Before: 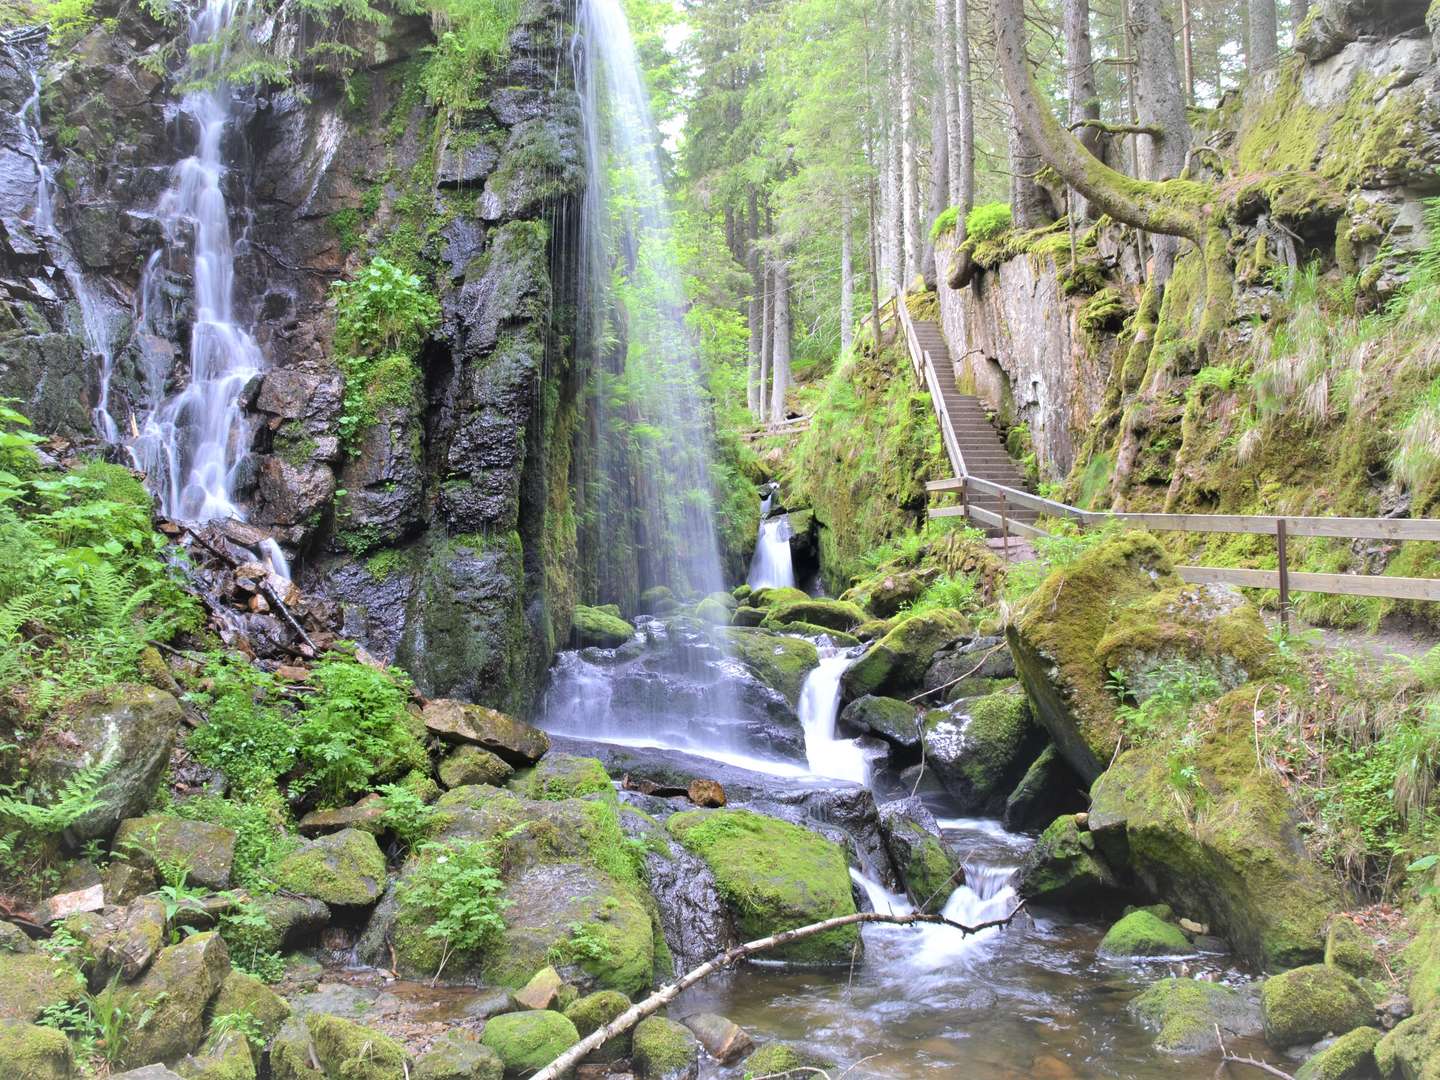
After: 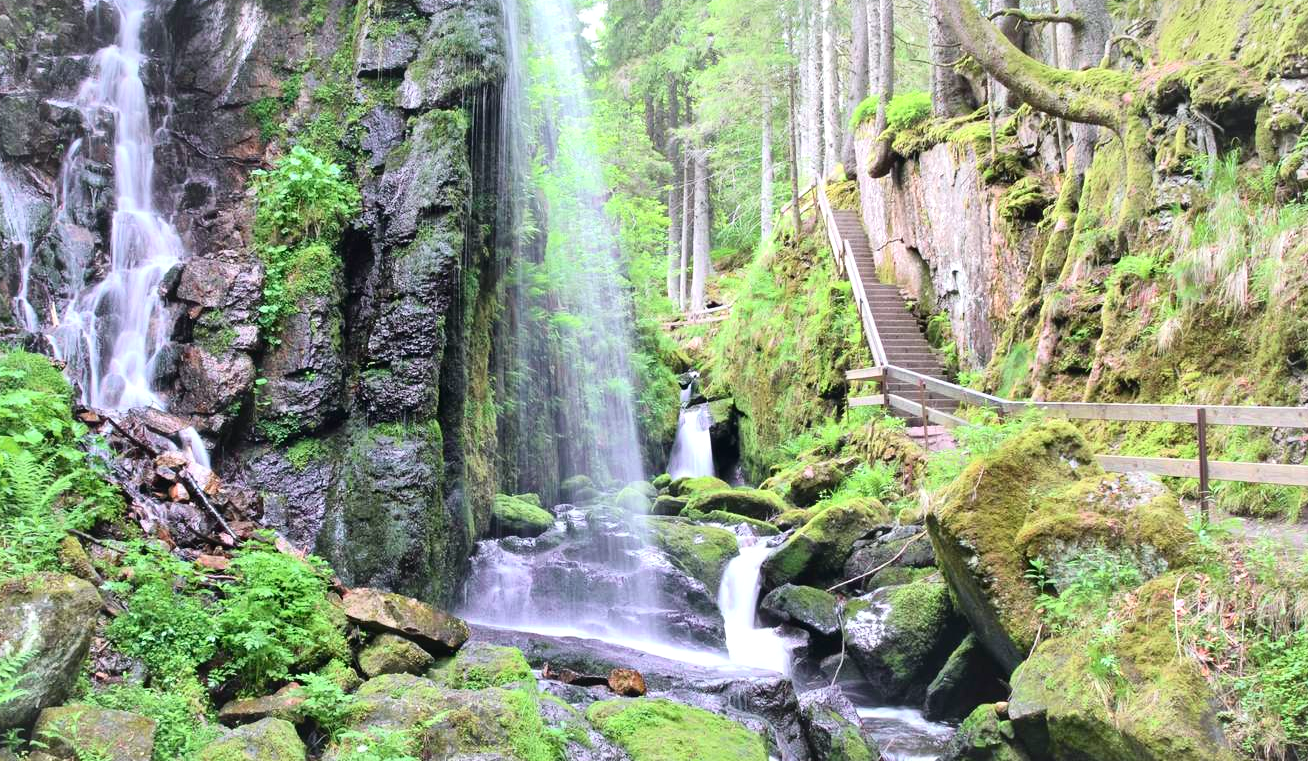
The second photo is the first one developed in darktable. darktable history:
shadows and highlights: shadows -12.44, white point adjustment 4.14, highlights 27.38
crop: left 5.589%, top 10.304%, right 3.53%, bottom 19.166%
local contrast: mode bilateral grid, contrast 20, coarseness 51, detail 132%, midtone range 0.2
tone curve: curves: ch0 [(0, 0.025) (0.15, 0.143) (0.452, 0.486) (0.751, 0.788) (1, 0.961)]; ch1 [(0, 0) (0.43, 0.408) (0.476, 0.469) (0.497, 0.494) (0.546, 0.571) (0.566, 0.607) (0.62, 0.657) (1, 1)]; ch2 [(0, 0) (0.386, 0.397) (0.505, 0.498) (0.547, 0.546) (0.579, 0.58) (1, 1)], color space Lab, independent channels, preserve colors none
